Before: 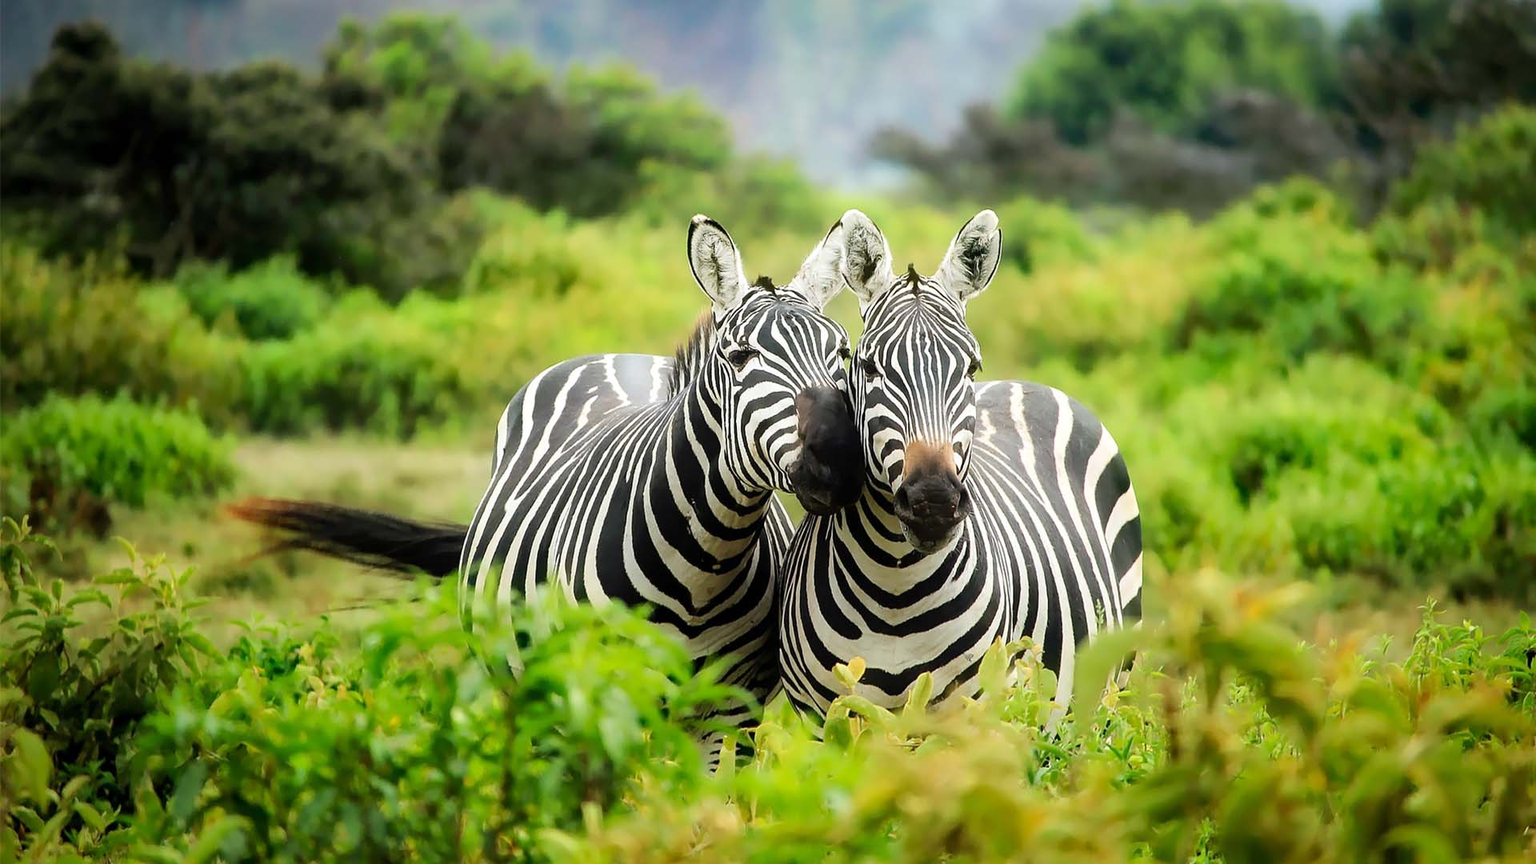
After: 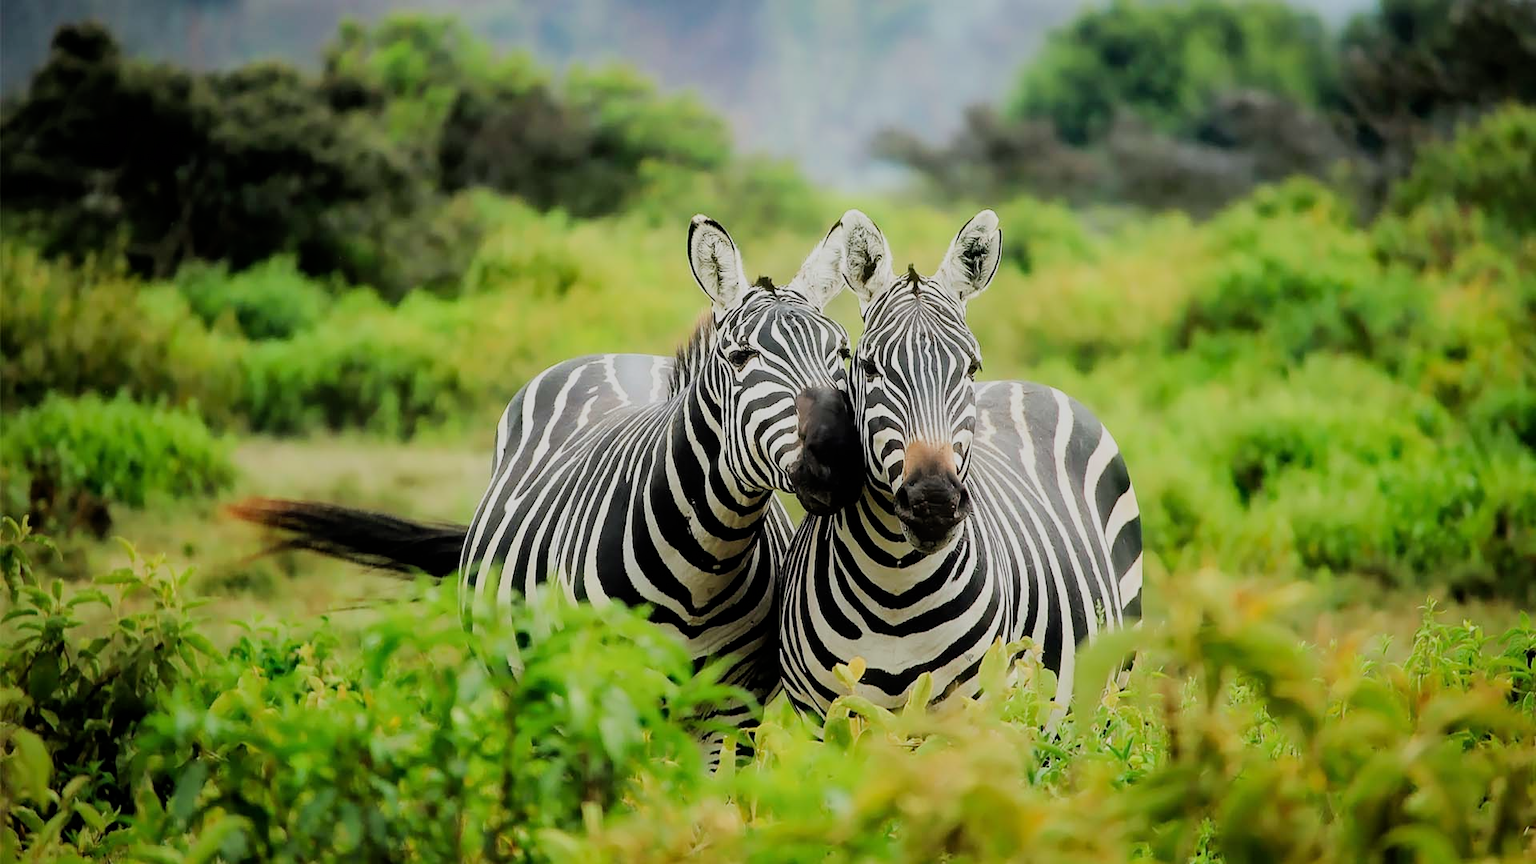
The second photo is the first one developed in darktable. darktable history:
filmic rgb: black relative exposure -7.65 EV, white relative exposure 4.56 EV, hardness 3.61, contrast 0.987
